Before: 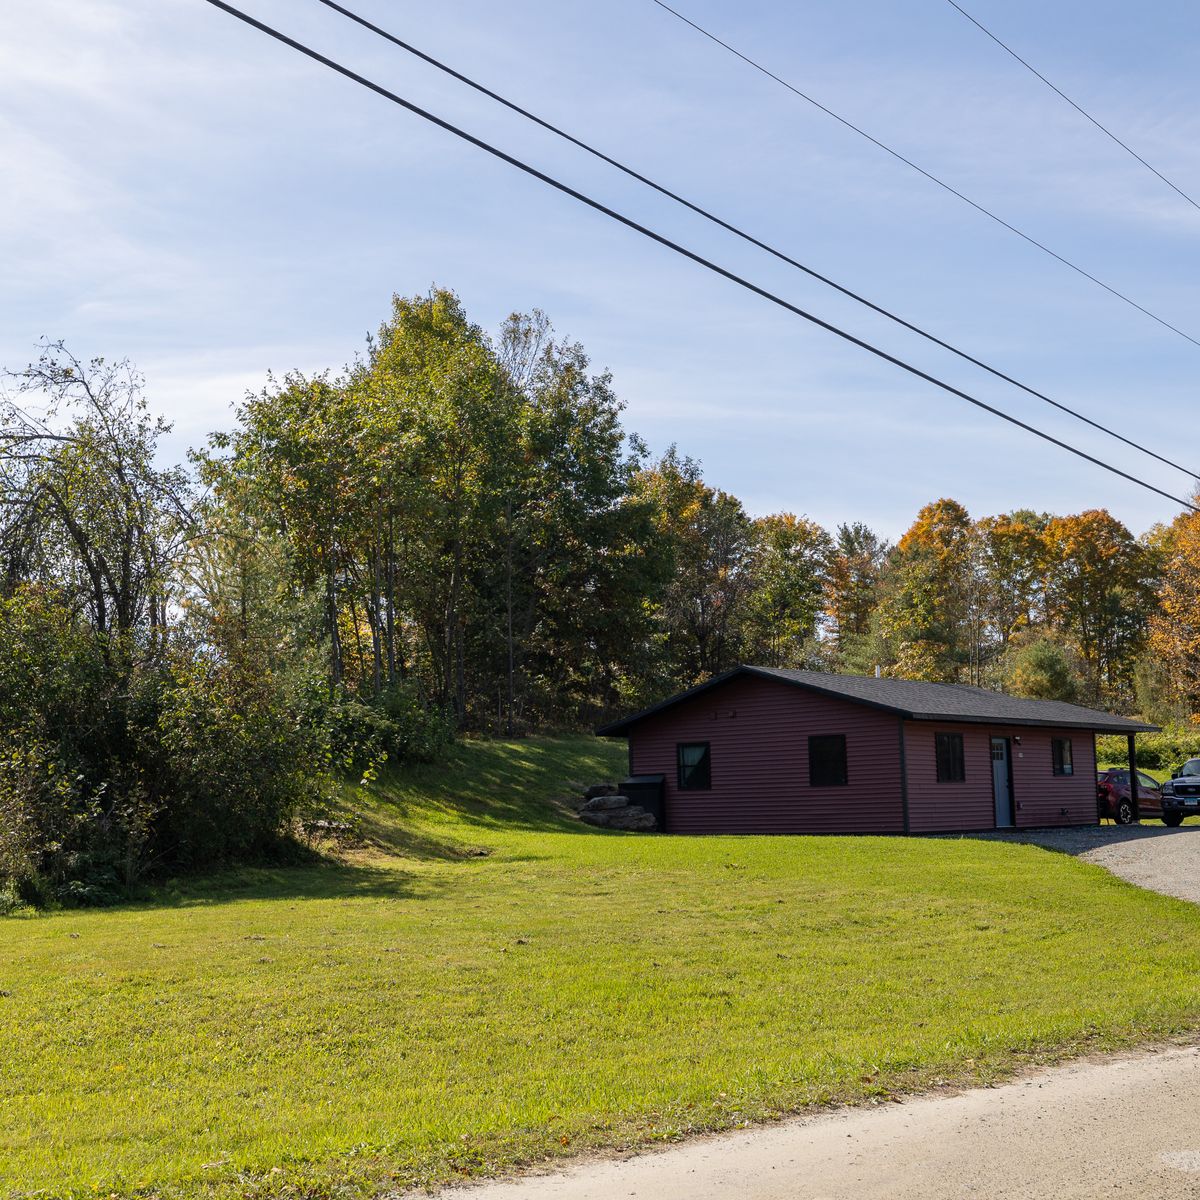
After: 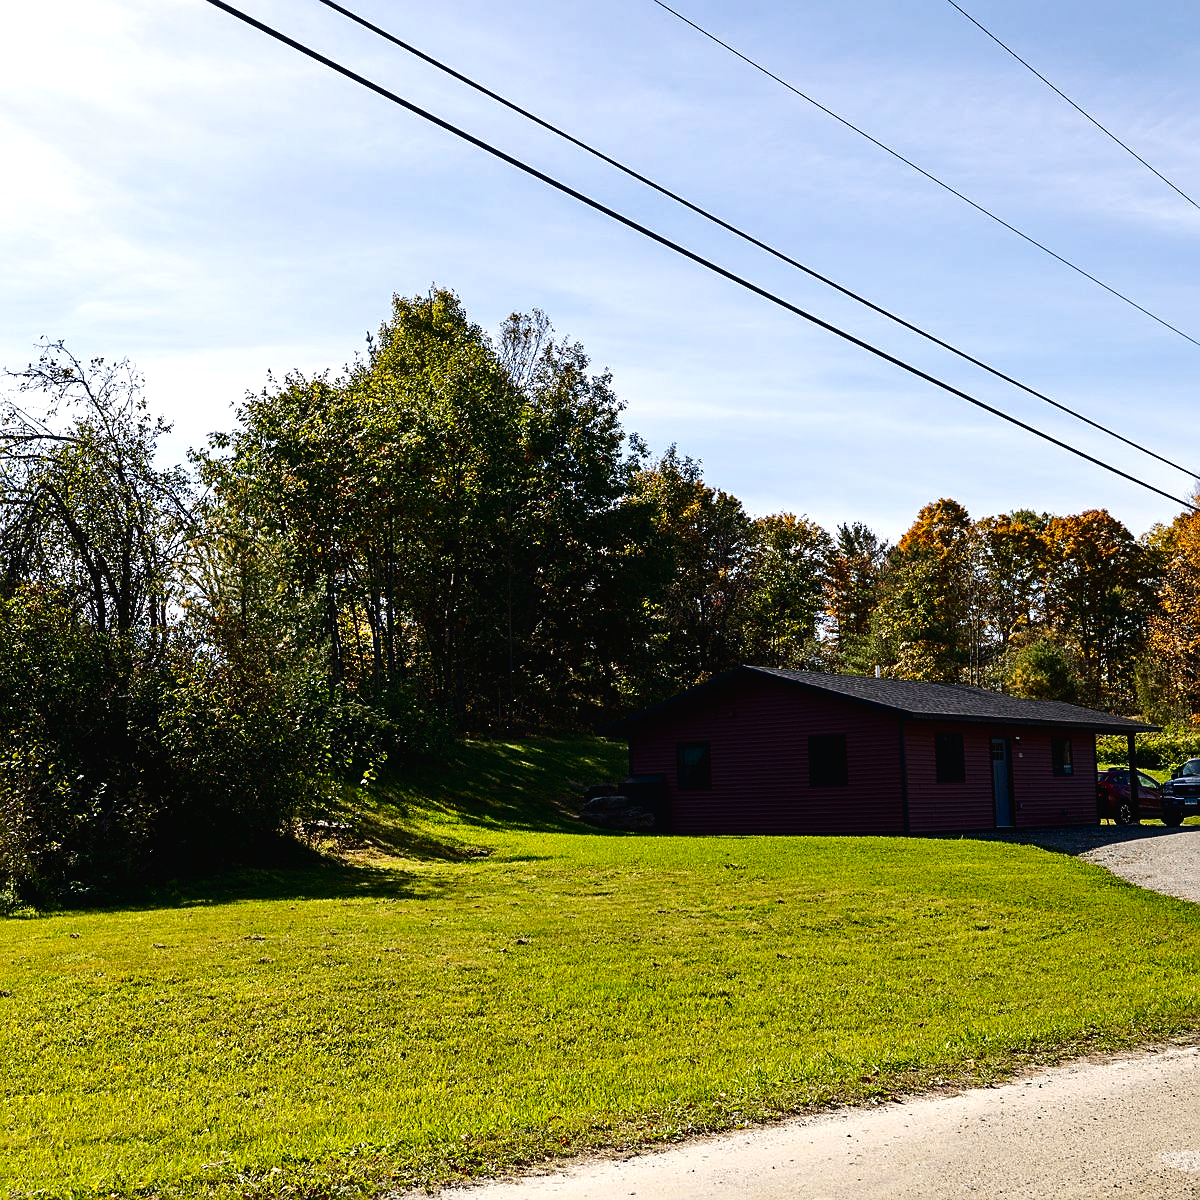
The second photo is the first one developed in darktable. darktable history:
tone equalizer: -8 EV -0.388 EV, -7 EV -0.374 EV, -6 EV -0.295 EV, -5 EV -0.25 EV, -3 EV 0.209 EV, -2 EV 0.332 EV, -1 EV 0.388 EV, +0 EV 0.416 EV, edges refinement/feathering 500, mask exposure compensation -1.57 EV, preserve details no
tone curve: curves: ch0 [(0, 0.015) (0.037, 0.032) (0.131, 0.113) (0.275, 0.26) (0.497, 0.531) (0.617, 0.663) (0.704, 0.748) (0.813, 0.842) (0.911, 0.931) (0.997, 1)]; ch1 [(0, 0) (0.301, 0.3) (0.444, 0.438) (0.493, 0.494) (0.501, 0.499) (0.534, 0.543) (0.582, 0.605) (0.658, 0.687) (0.746, 0.79) (1, 1)]; ch2 [(0, 0) (0.246, 0.234) (0.36, 0.356) (0.415, 0.426) (0.476, 0.492) (0.502, 0.499) (0.525, 0.513) (0.533, 0.534) (0.586, 0.598) (0.634, 0.643) (0.706, 0.717) (0.853, 0.83) (1, 0.951)], preserve colors none
contrast brightness saturation: contrast 0.104, brightness -0.272, saturation 0.14
sharpen: on, module defaults
